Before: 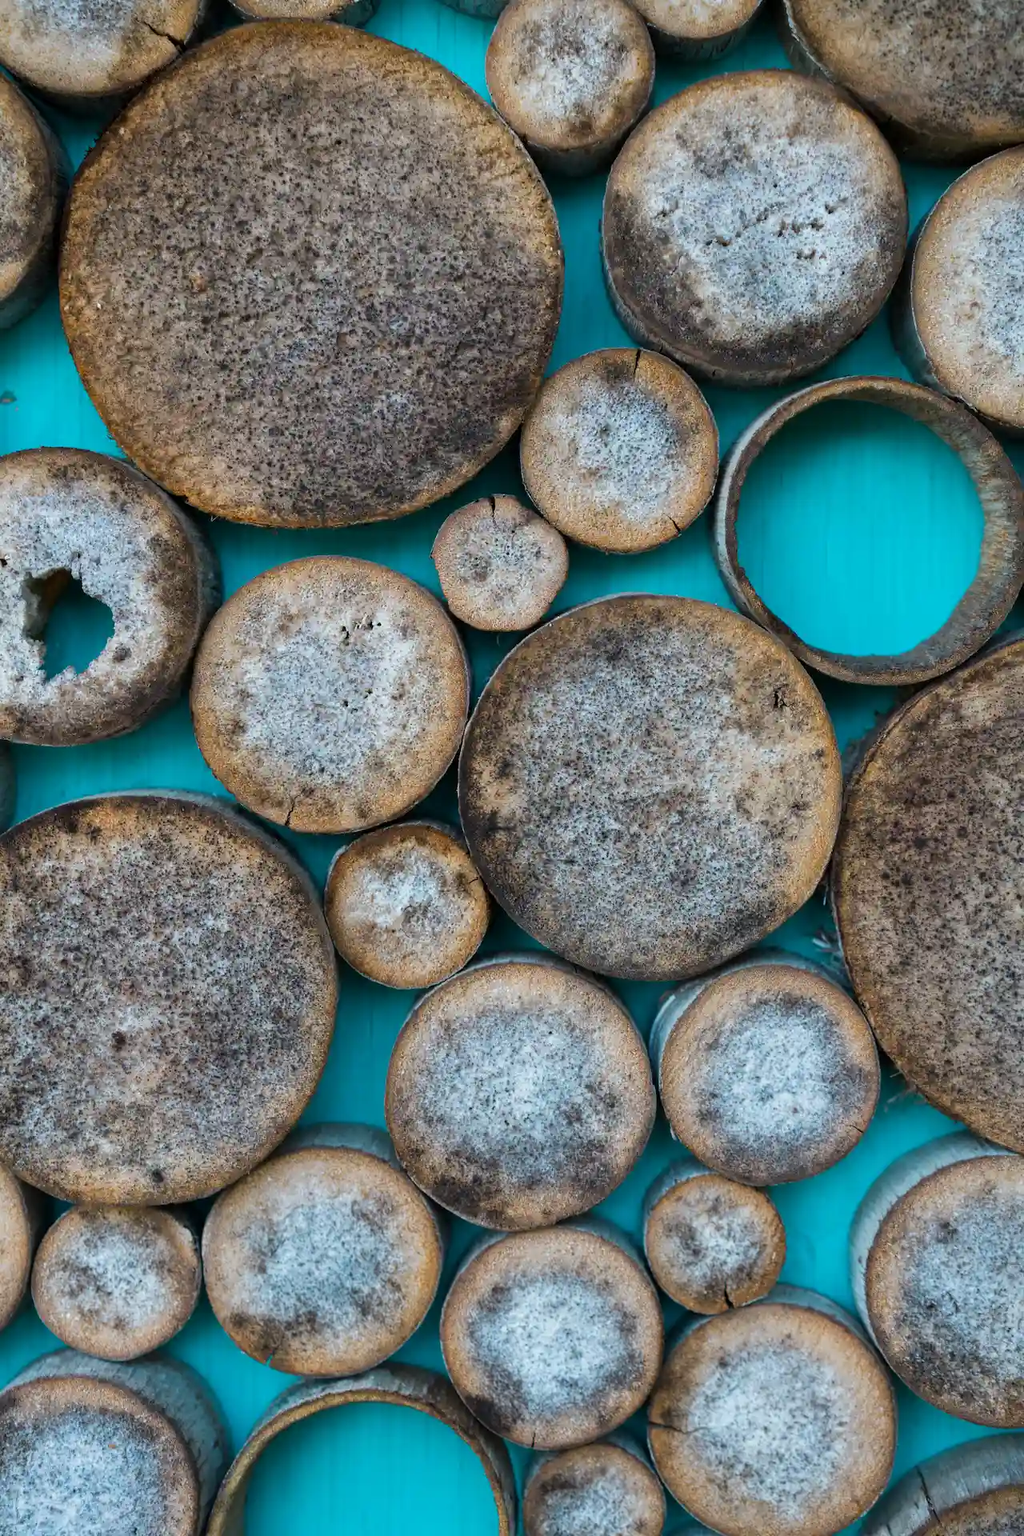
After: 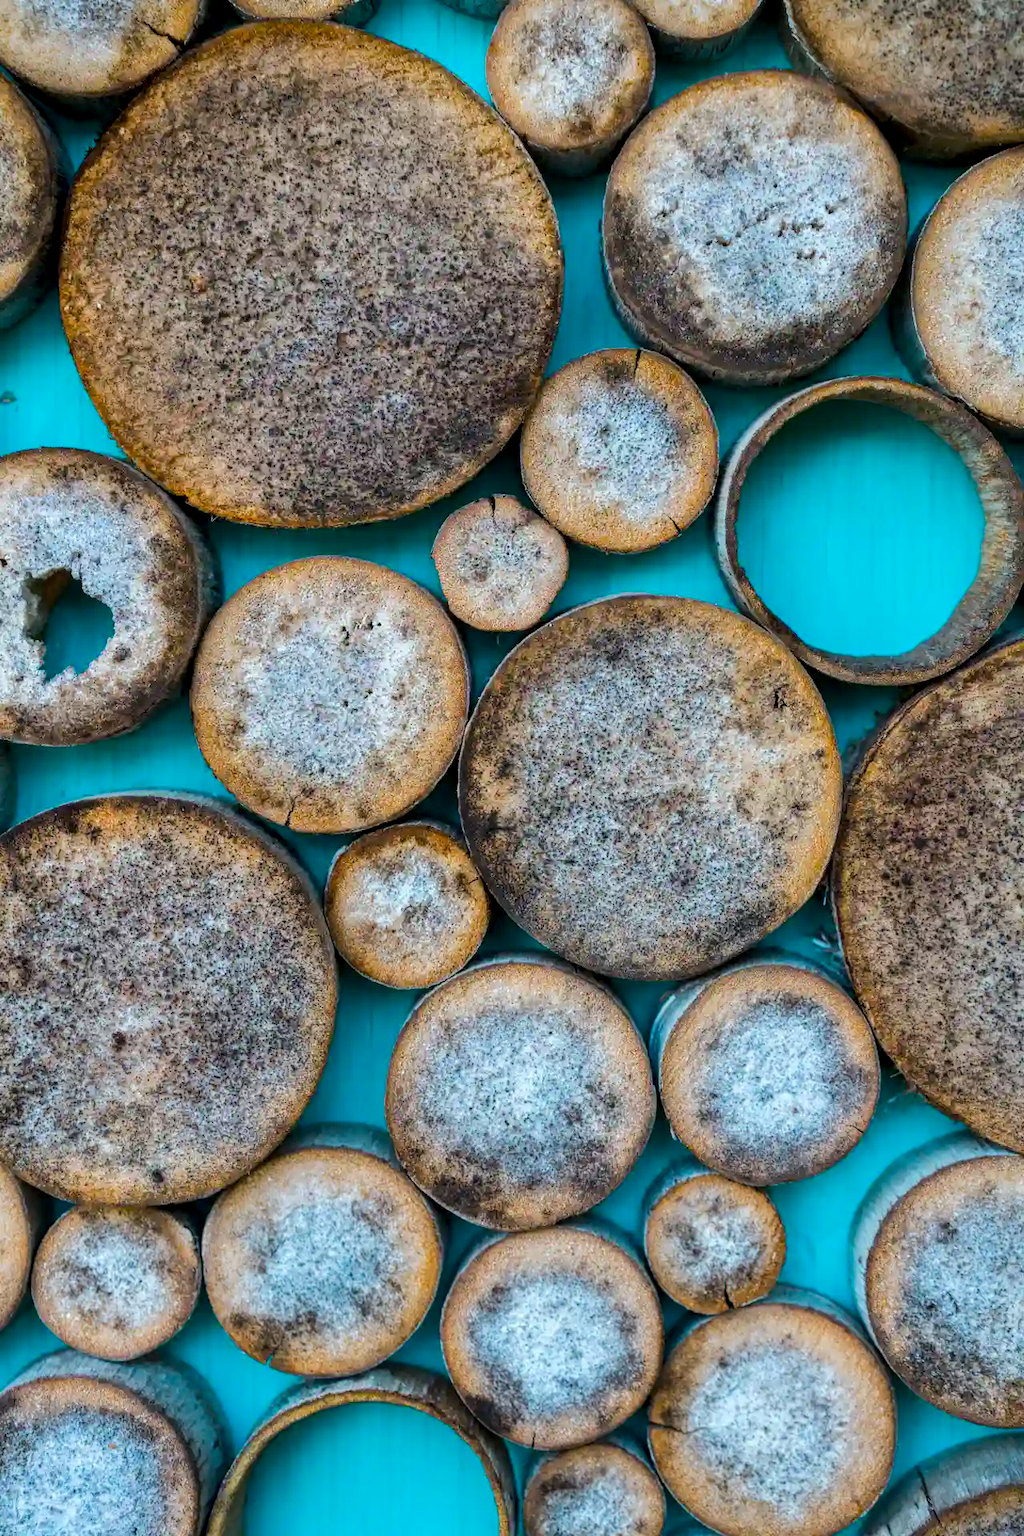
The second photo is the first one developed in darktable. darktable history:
local contrast: detail 130%
color balance rgb: perceptual saturation grading › global saturation 25%, perceptual brilliance grading › mid-tones 10%, perceptual brilliance grading › shadows 15%, global vibrance 20%
